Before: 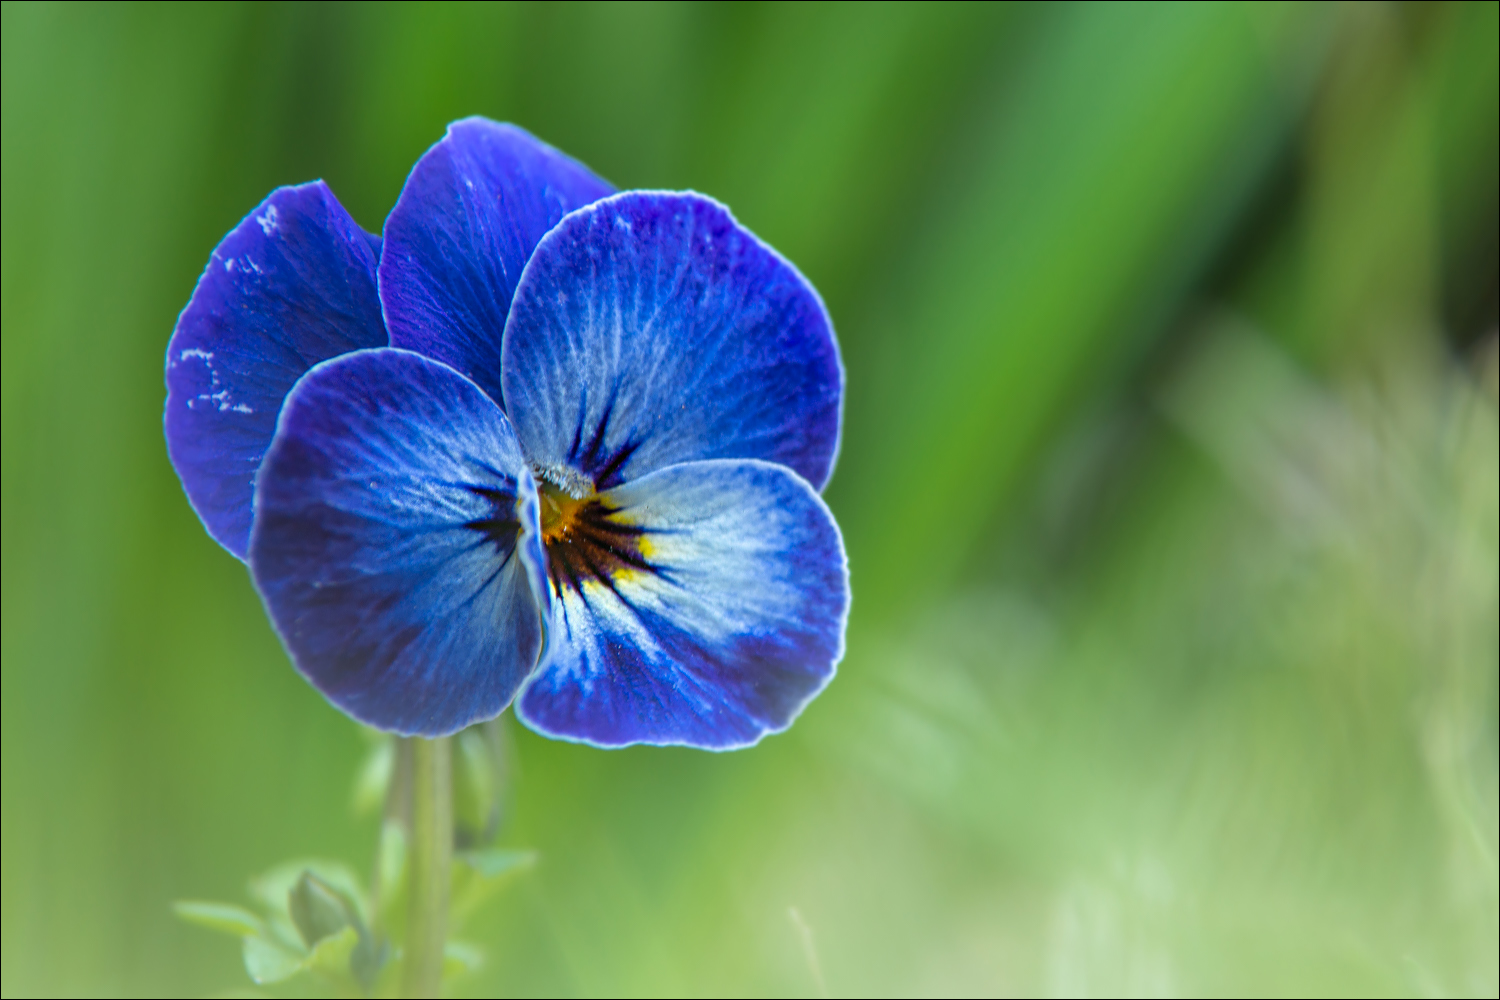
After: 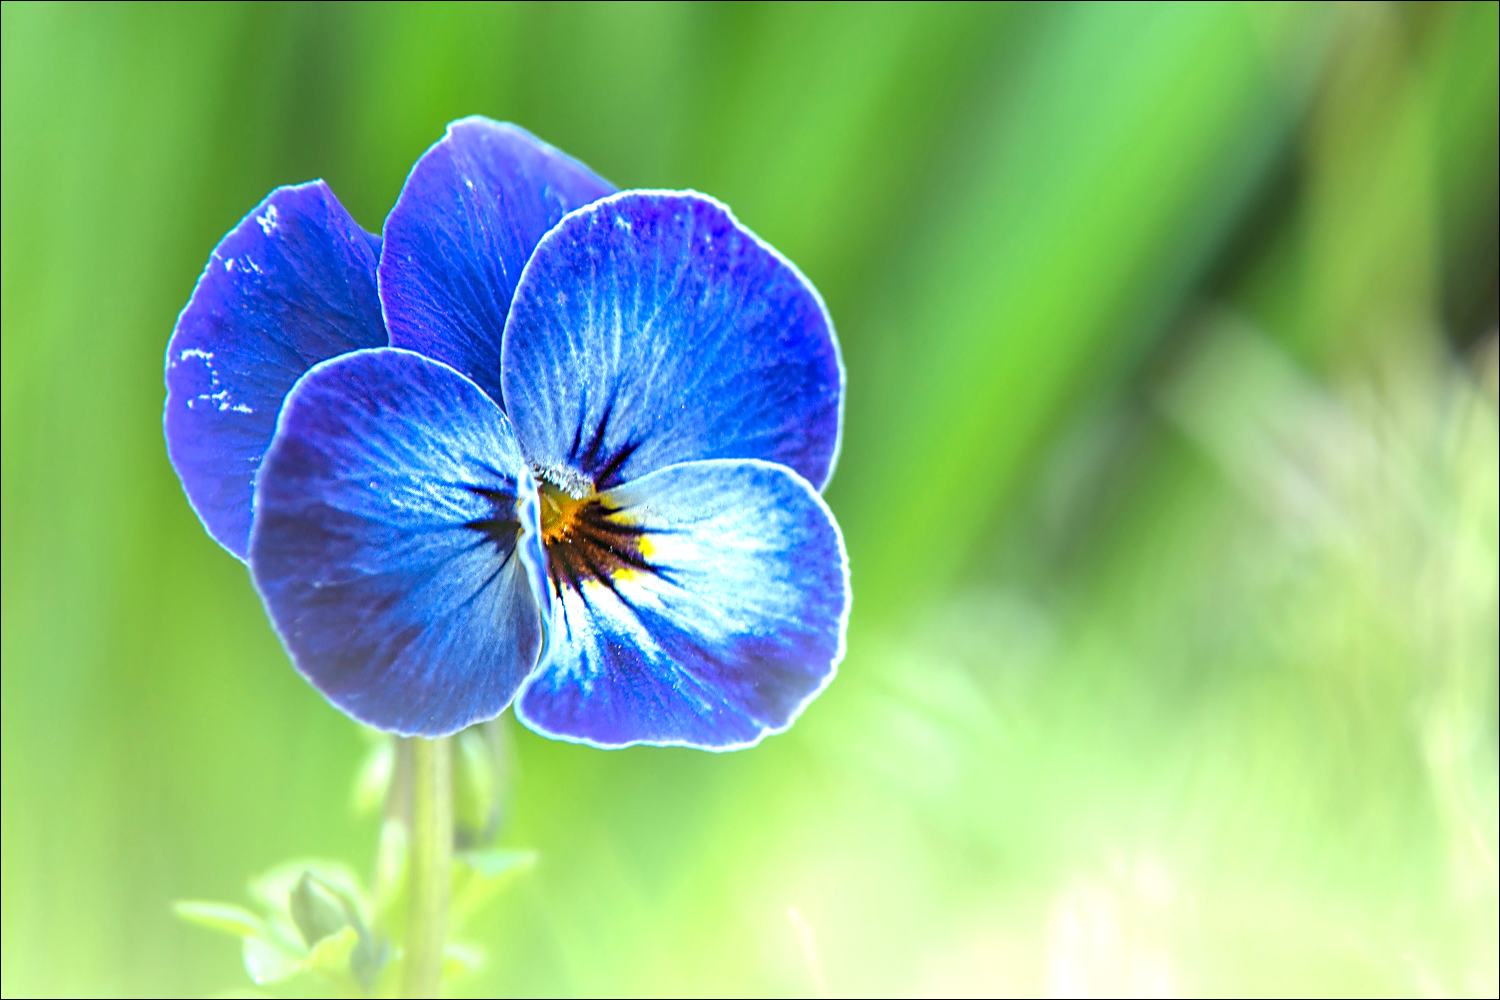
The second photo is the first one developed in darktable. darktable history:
exposure: exposure 1.074 EV, compensate highlight preservation false
sharpen: on, module defaults
